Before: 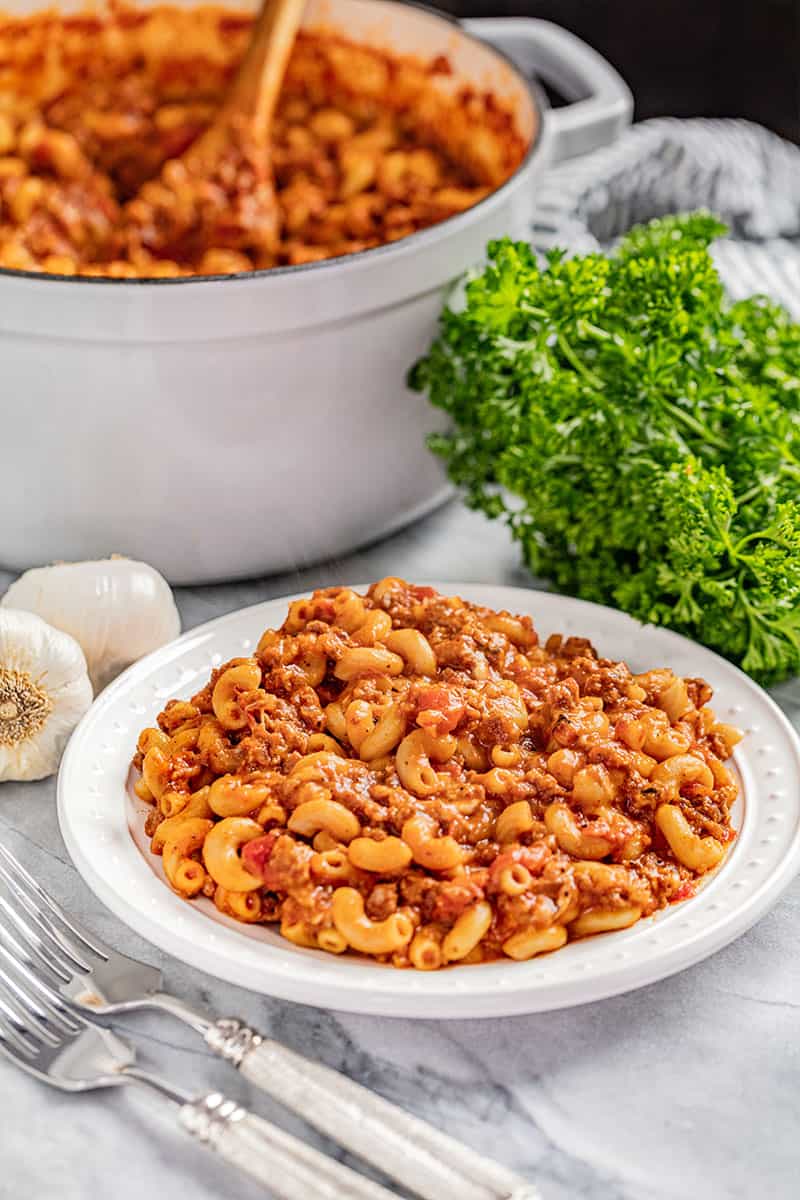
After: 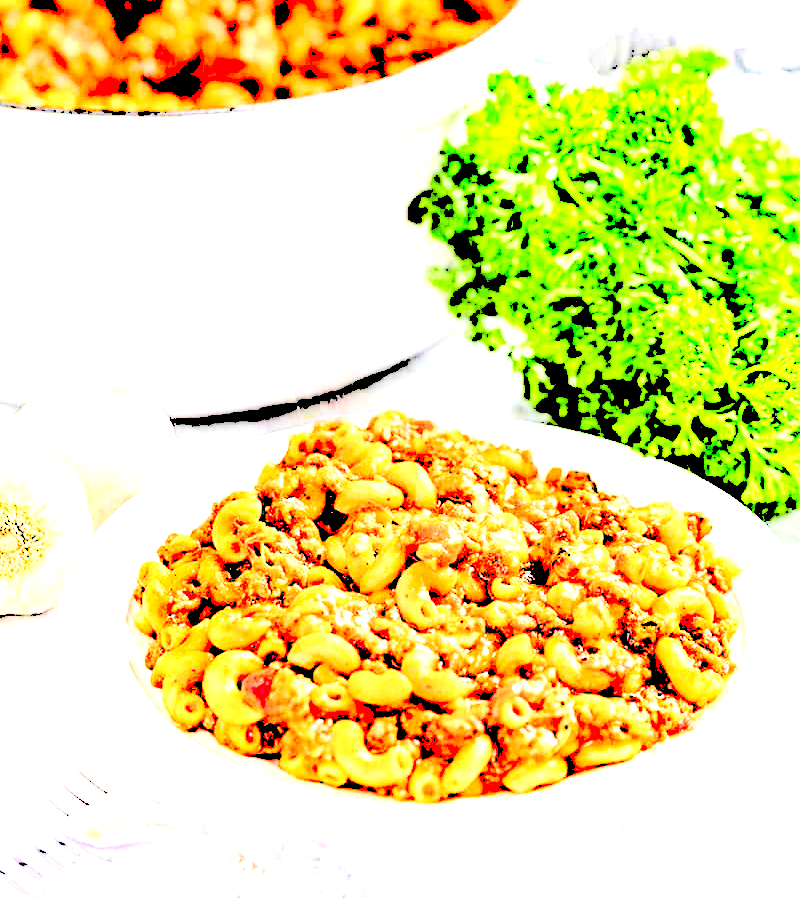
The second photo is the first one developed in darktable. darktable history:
crop: top 13.968%, bottom 11.127%
exposure: black level correction 0.009, compensate exposure bias true, compensate highlight preservation false
levels: levels [0.246, 0.256, 0.506]
tone equalizer: -8 EV -0.387 EV, -7 EV -0.408 EV, -6 EV -0.342 EV, -5 EV -0.218 EV, -3 EV 0.216 EV, -2 EV 0.342 EV, -1 EV 0.402 EV, +0 EV 0.429 EV
